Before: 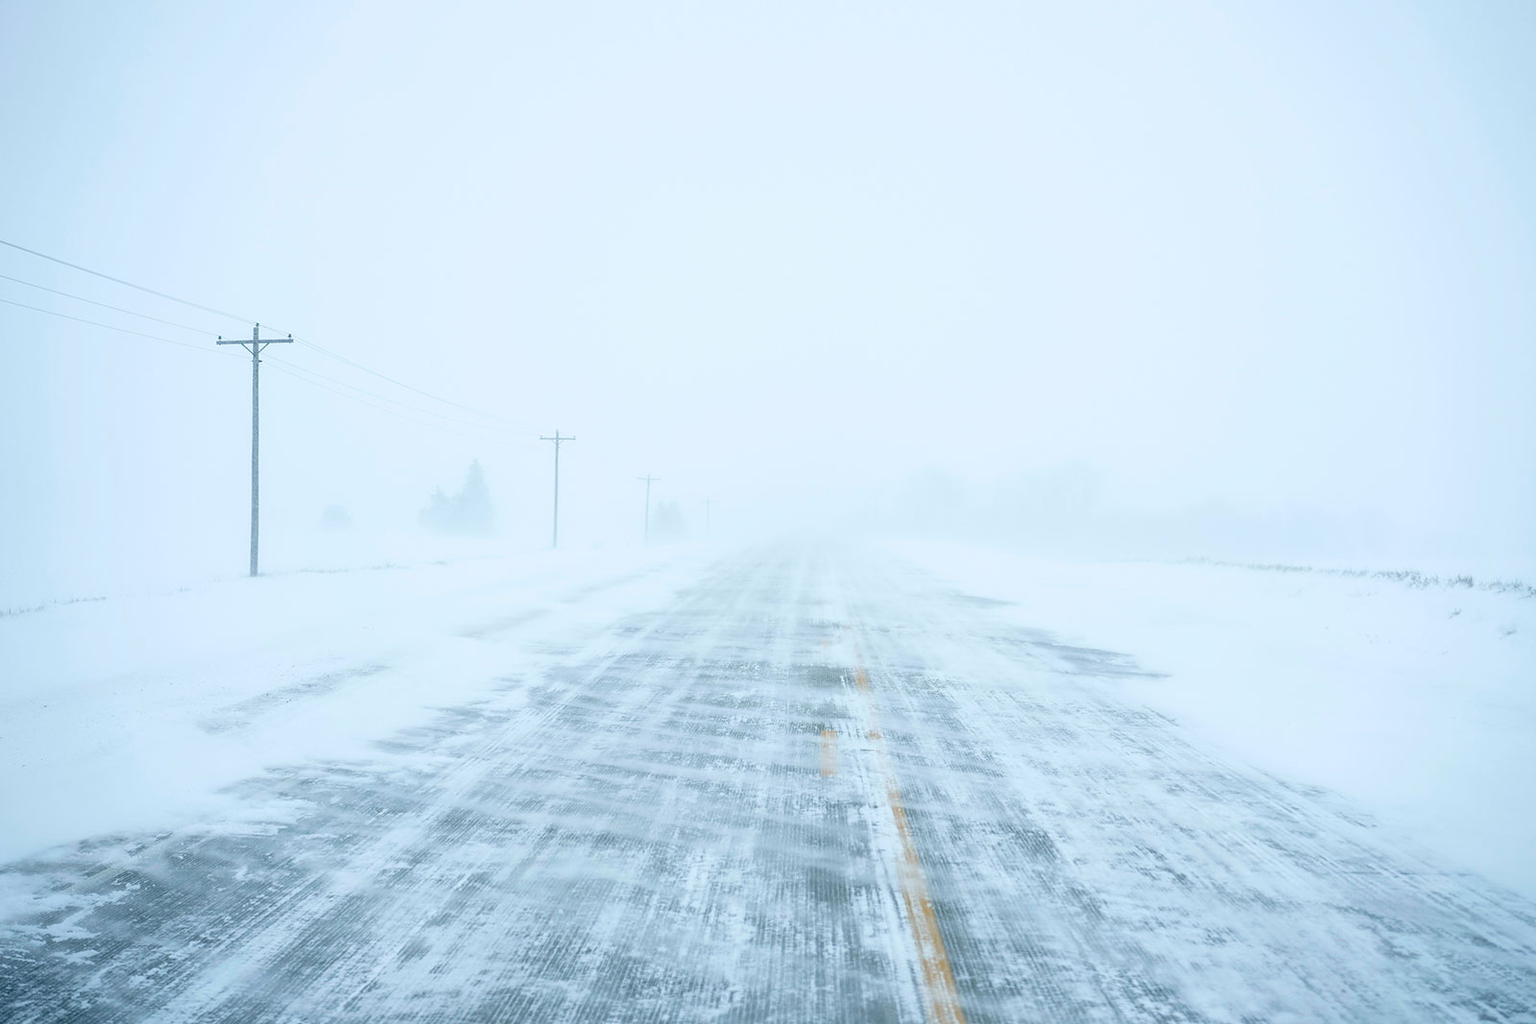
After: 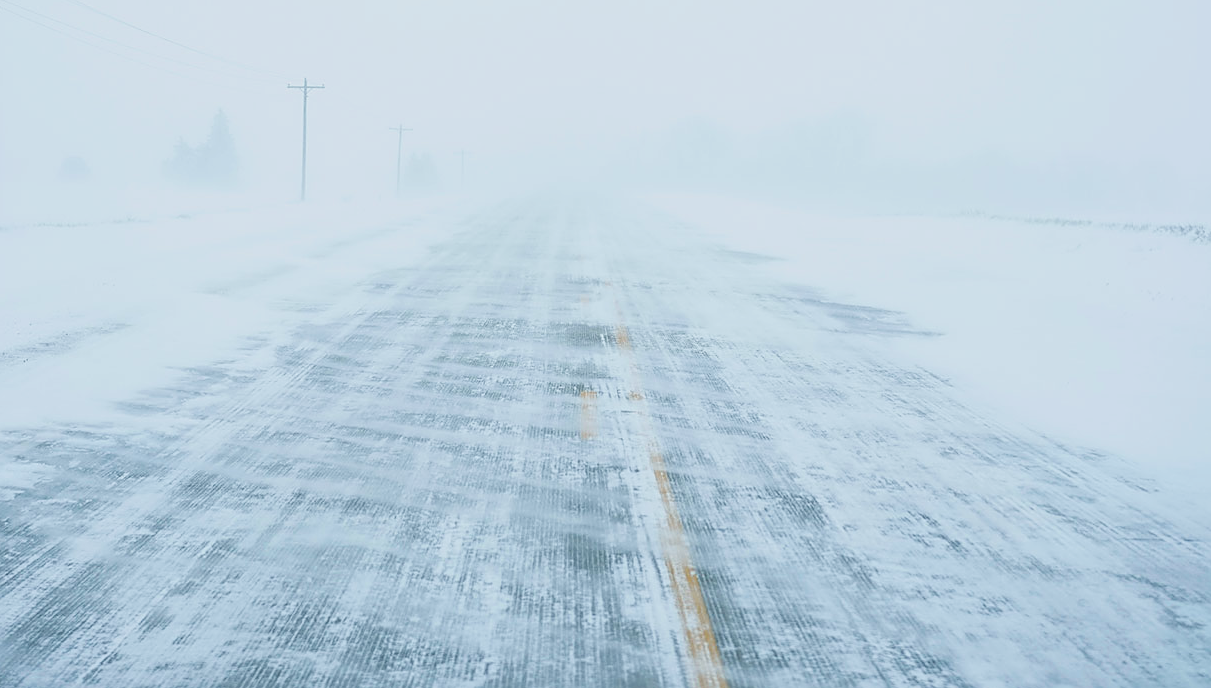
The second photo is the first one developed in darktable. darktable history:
filmic rgb: black relative exposure -3.29 EV, white relative exposure 3.45 EV, hardness 2.36, contrast 1.104
exposure: exposure 0.074 EV, compensate highlight preservation false
crop and rotate: left 17.227%, top 34.729%, right 7.029%, bottom 0.781%
sharpen: on, module defaults
